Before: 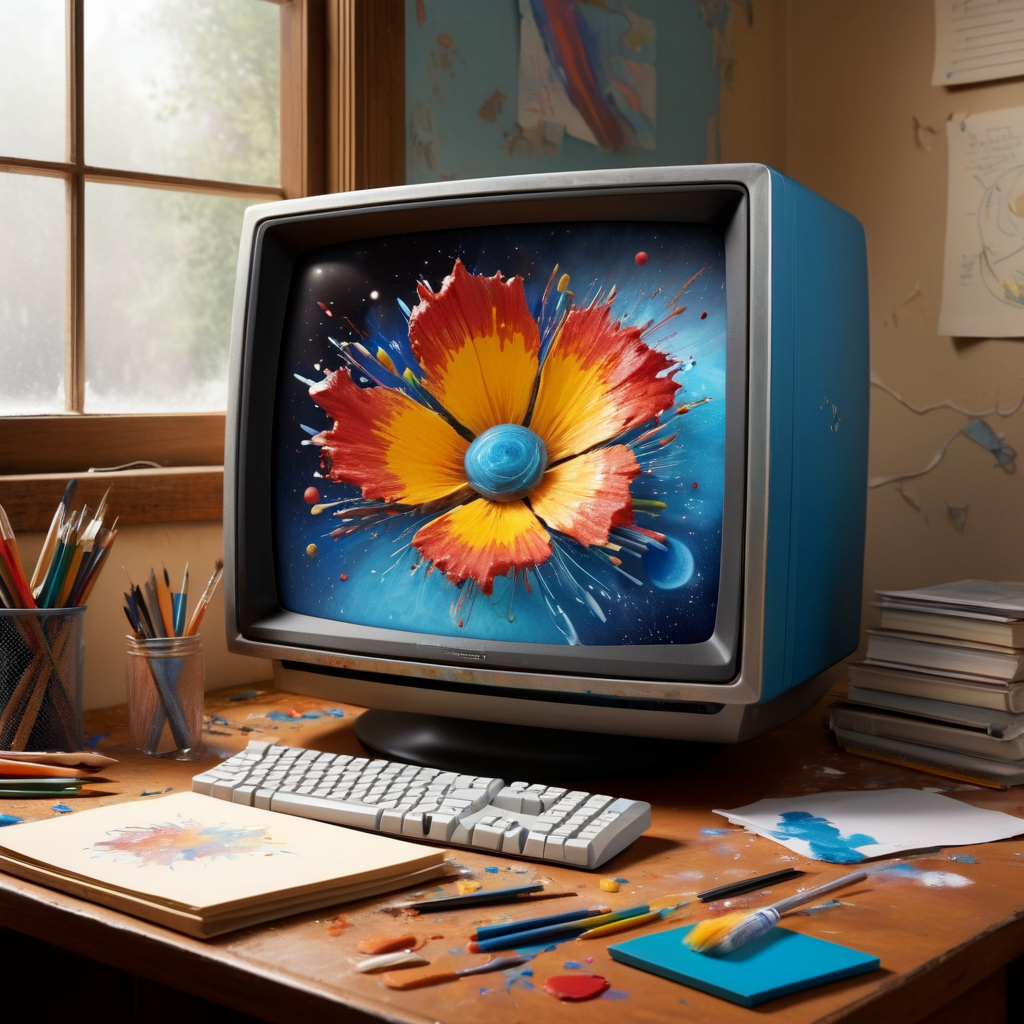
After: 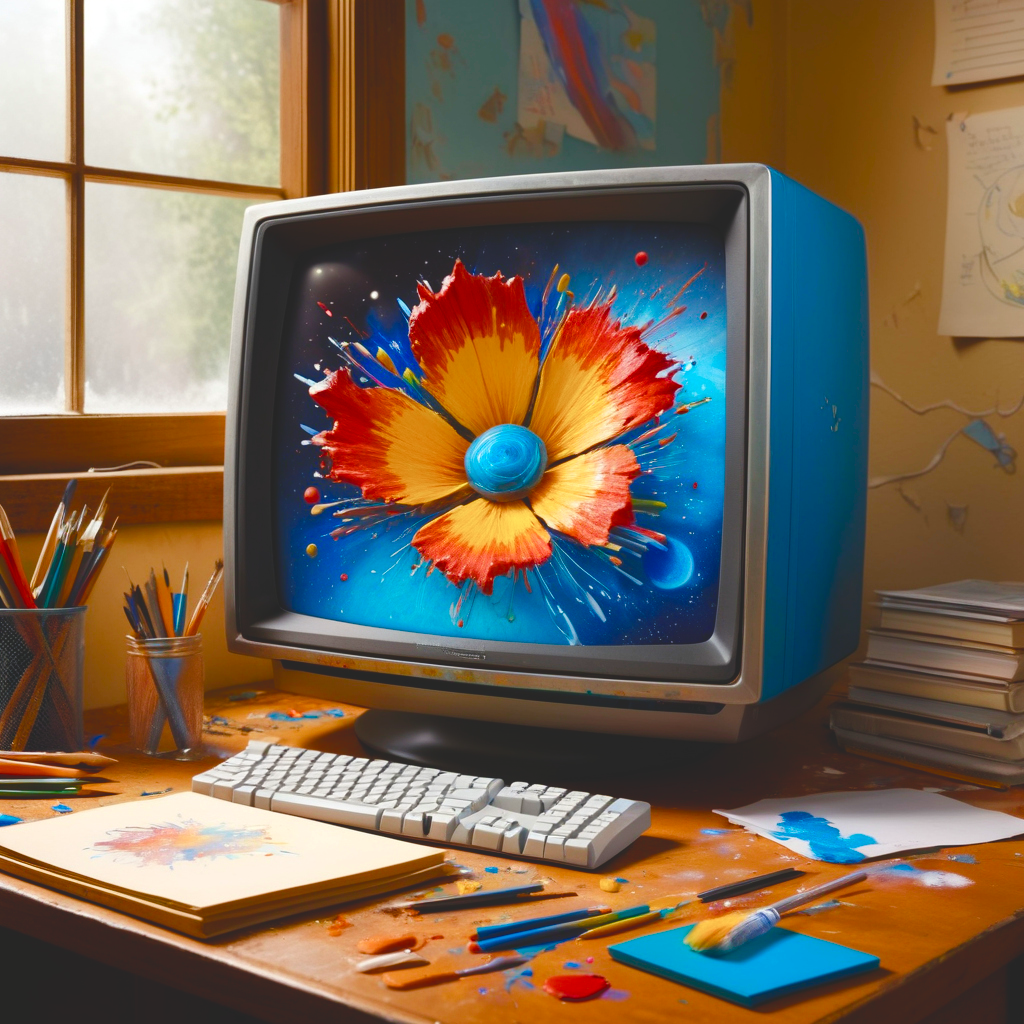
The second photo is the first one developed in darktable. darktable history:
color balance rgb: global offset › luminance 1.995%, linear chroma grading › global chroma 15.014%, perceptual saturation grading › global saturation 20%, perceptual saturation grading › highlights -50.569%, perceptual saturation grading › shadows 30.438%, global vibrance 59.277%
